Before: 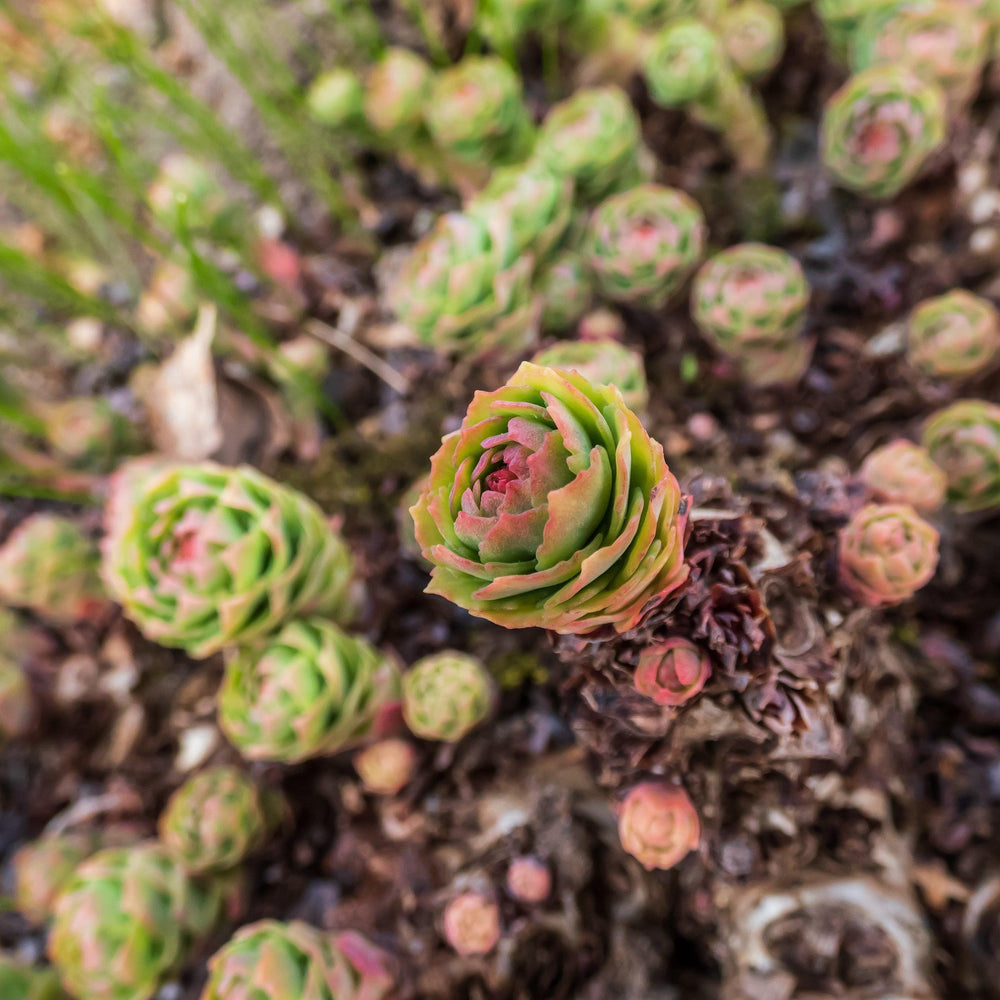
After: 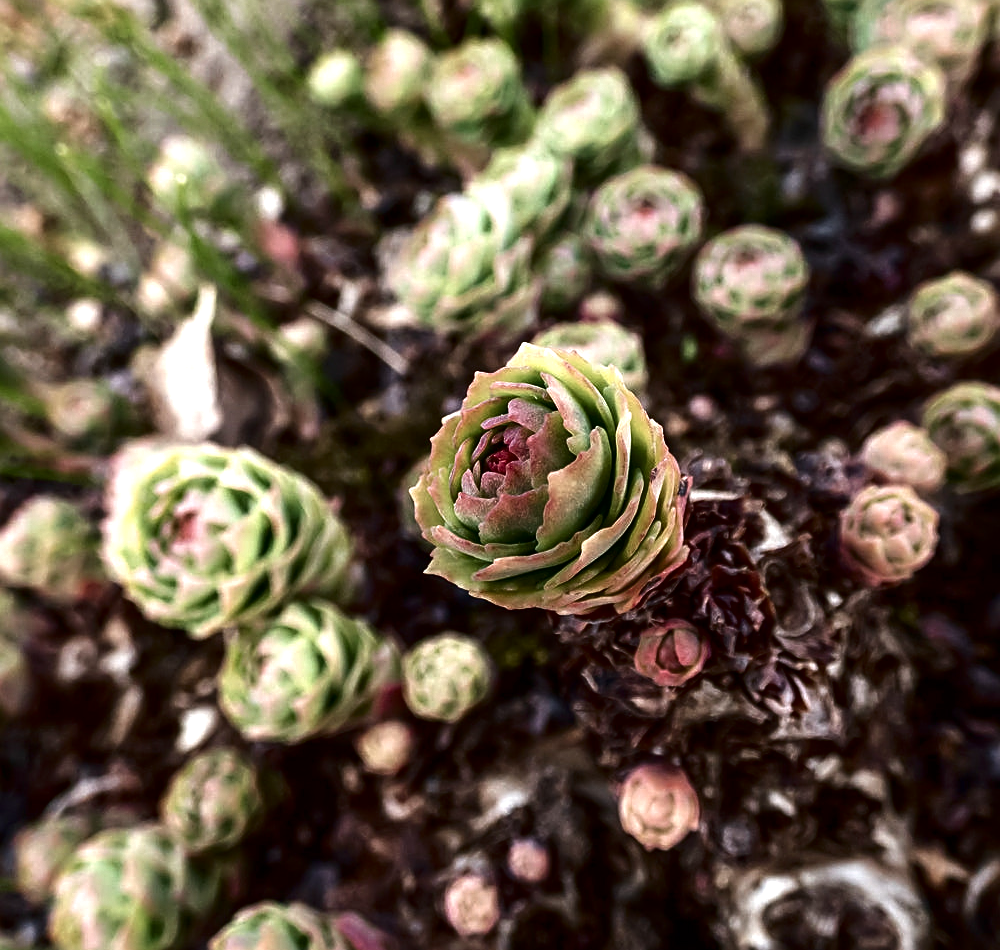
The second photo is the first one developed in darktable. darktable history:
sharpen: on, module defaults
exposure: black level correction 0, exposure 0.7 EV, compensate highlight preservation false
shadows and highlights: shadows -10.7, white point adjustment 1.49, highlights 8.8
tone equalizer: on, module defaults
crop and rotate: top 1.912%, bottom 3.082%
contrast brightness saturation: contrast 0.094, brightness -0.582, saturation 0.171
color zones: curves: ch1 [(0, 0.292) (0.001, 0.292) (0.2, 0.264) (0.4, 0.248) (0.6, 0.248) (0.8, 0.264) (0.999, 0.292) (1, 0.292)]
